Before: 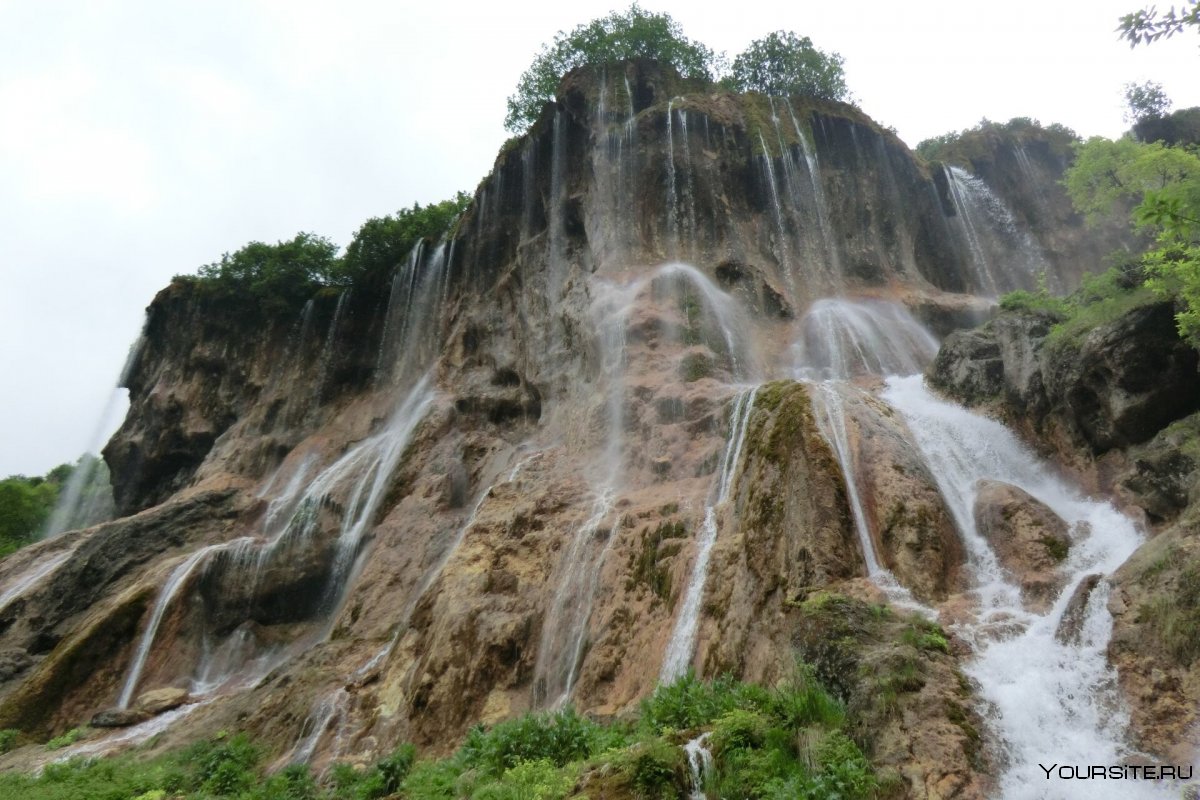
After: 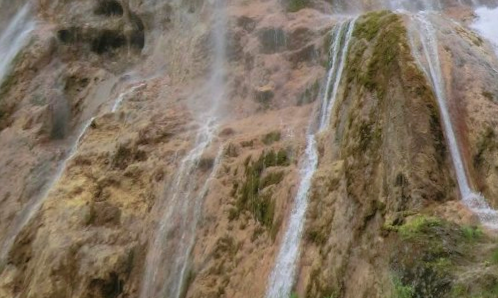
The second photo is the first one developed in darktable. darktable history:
velvia: on, module defaults
crop: left 37.221%, top 45.169%, right 20.63%, bottom 13.777%
rgb curve: curves: ch0 [(0, 0) (0.053, 0.068) (0.122, 0.128) (1, 1)]
rotate and perspective: rotation -0.013°, lens shift (vertical) -0.027, lens shift (horizontal) 0.178, crop left 0.016, crop right 0.989, crop top 0.082, crop bottom 0.918
white balance: red 1.009, blue 1.027
